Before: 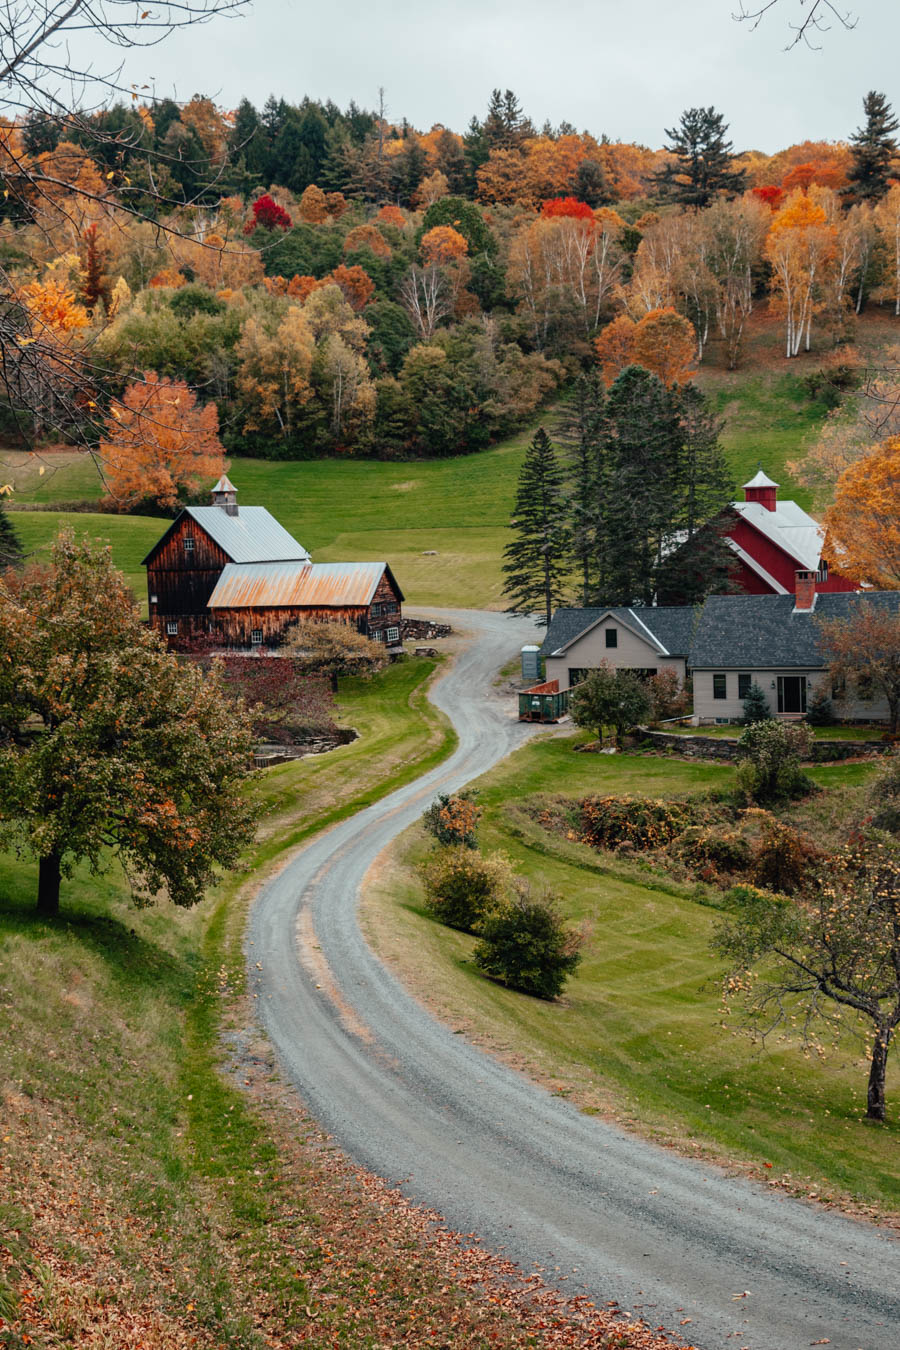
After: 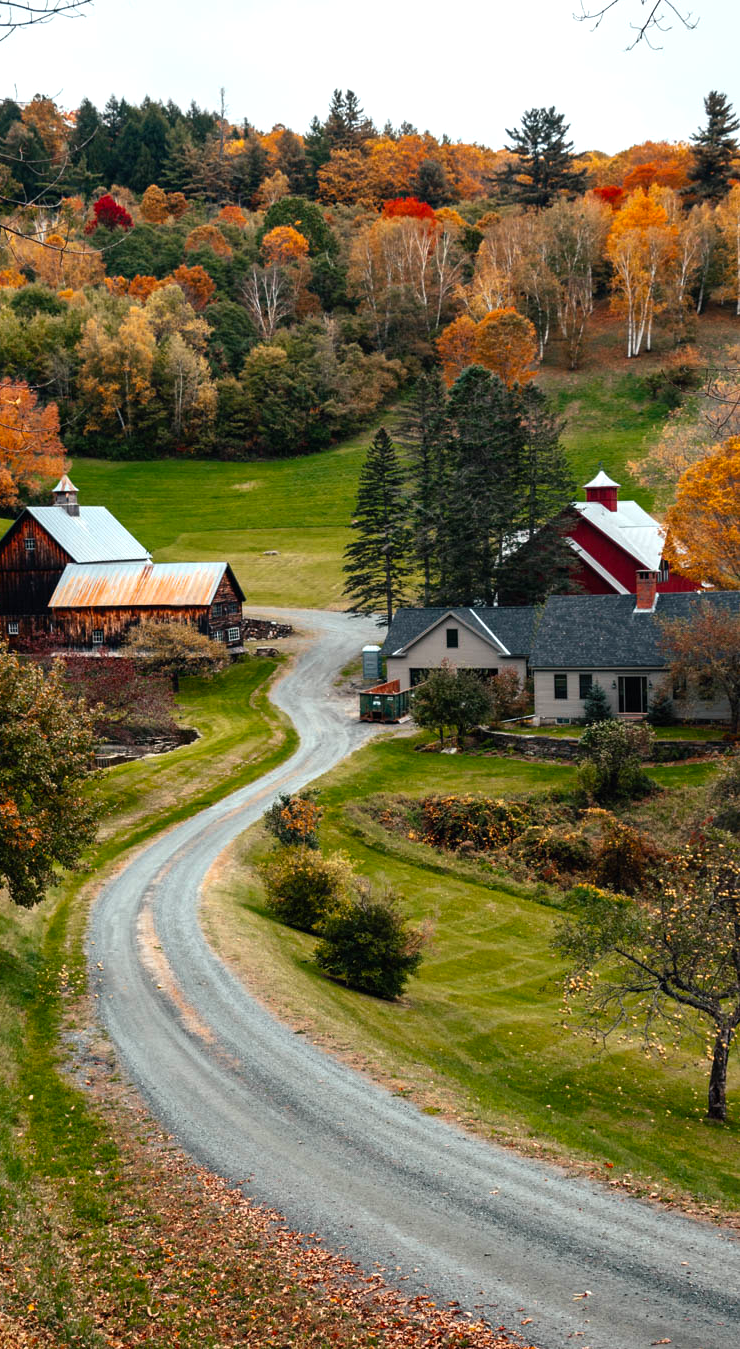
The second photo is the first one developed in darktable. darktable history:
crop: left 17.705%, bottom 0.025%
color balance rgb: perceptual saturation grading › global saturation 19.271%, perceptual brilliance grading › highlights 16.137%, perceptual brilliance grading › shadows -13.469%
